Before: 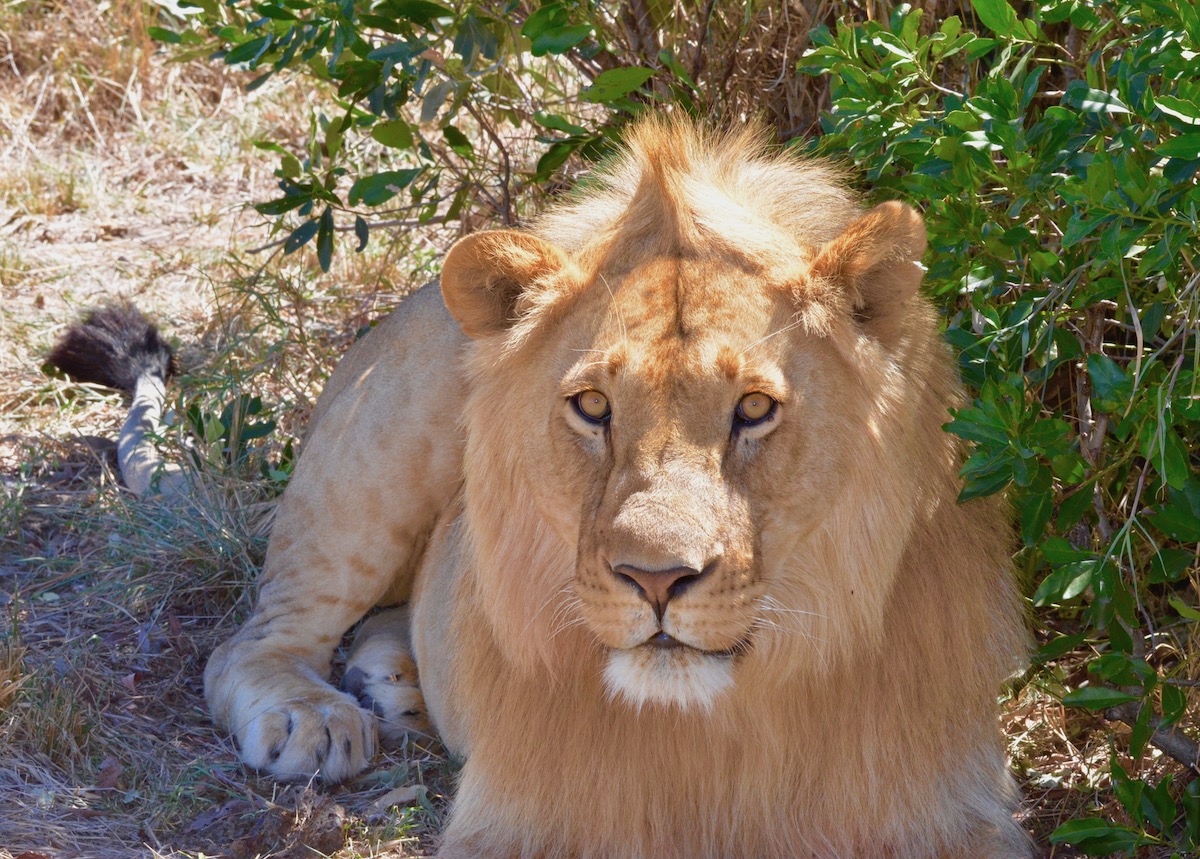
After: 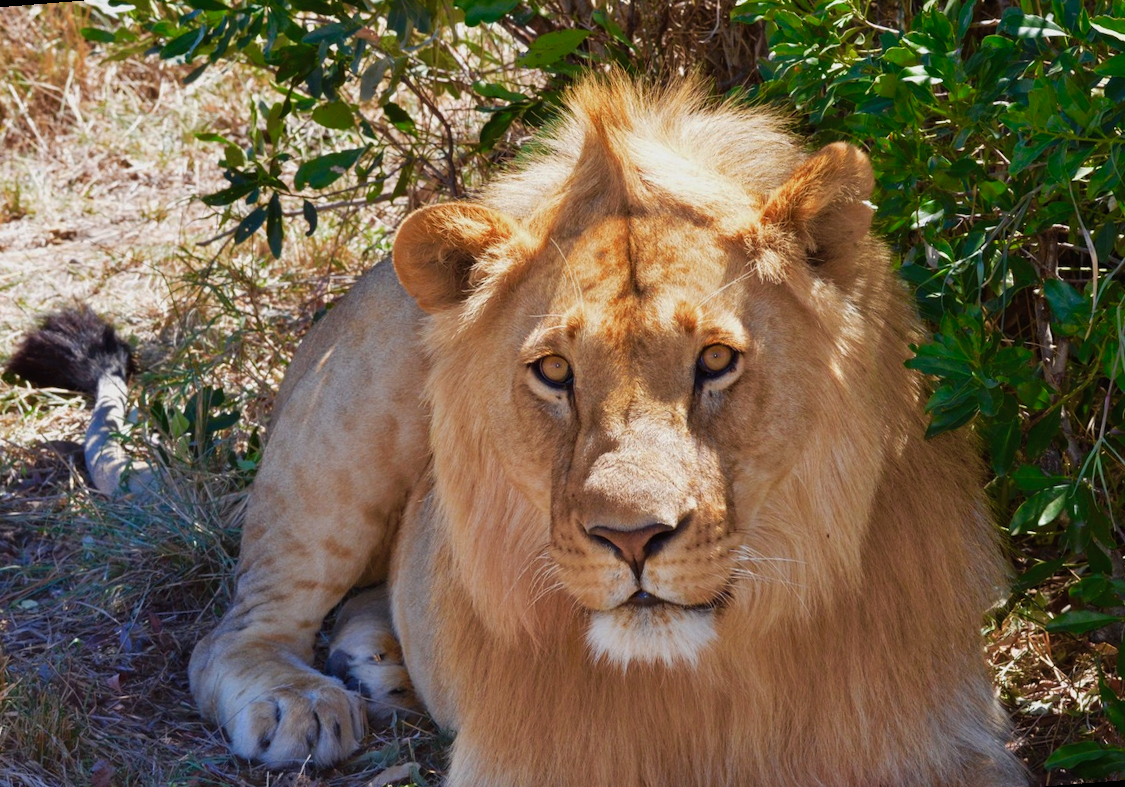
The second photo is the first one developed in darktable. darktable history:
rotate and perspective: rotation -4.57°, crop left 0.054, crop right 0.944, crop top 0.087, crop bottom 0.914
tone curve: curves: ch0 [(0, 0) (0.003, 0.008) (0.011, 0.011) (0.025, 0.014) (0.044, 0.021) (0.069, 0.029) (0.1, 0.042) (0.136, 0.06) (0.177, 0.09) (0.224, 0.126) (0.277, 0.177) (0.335, 0.243) (0.399, 0.31) (0.468, 0.388) (0.543, 0.484) (0.623, 0.585) (0.709, 0.683) (0.801, 0.775) (0.898, 0.873) (1, 1)], preserve colors none
